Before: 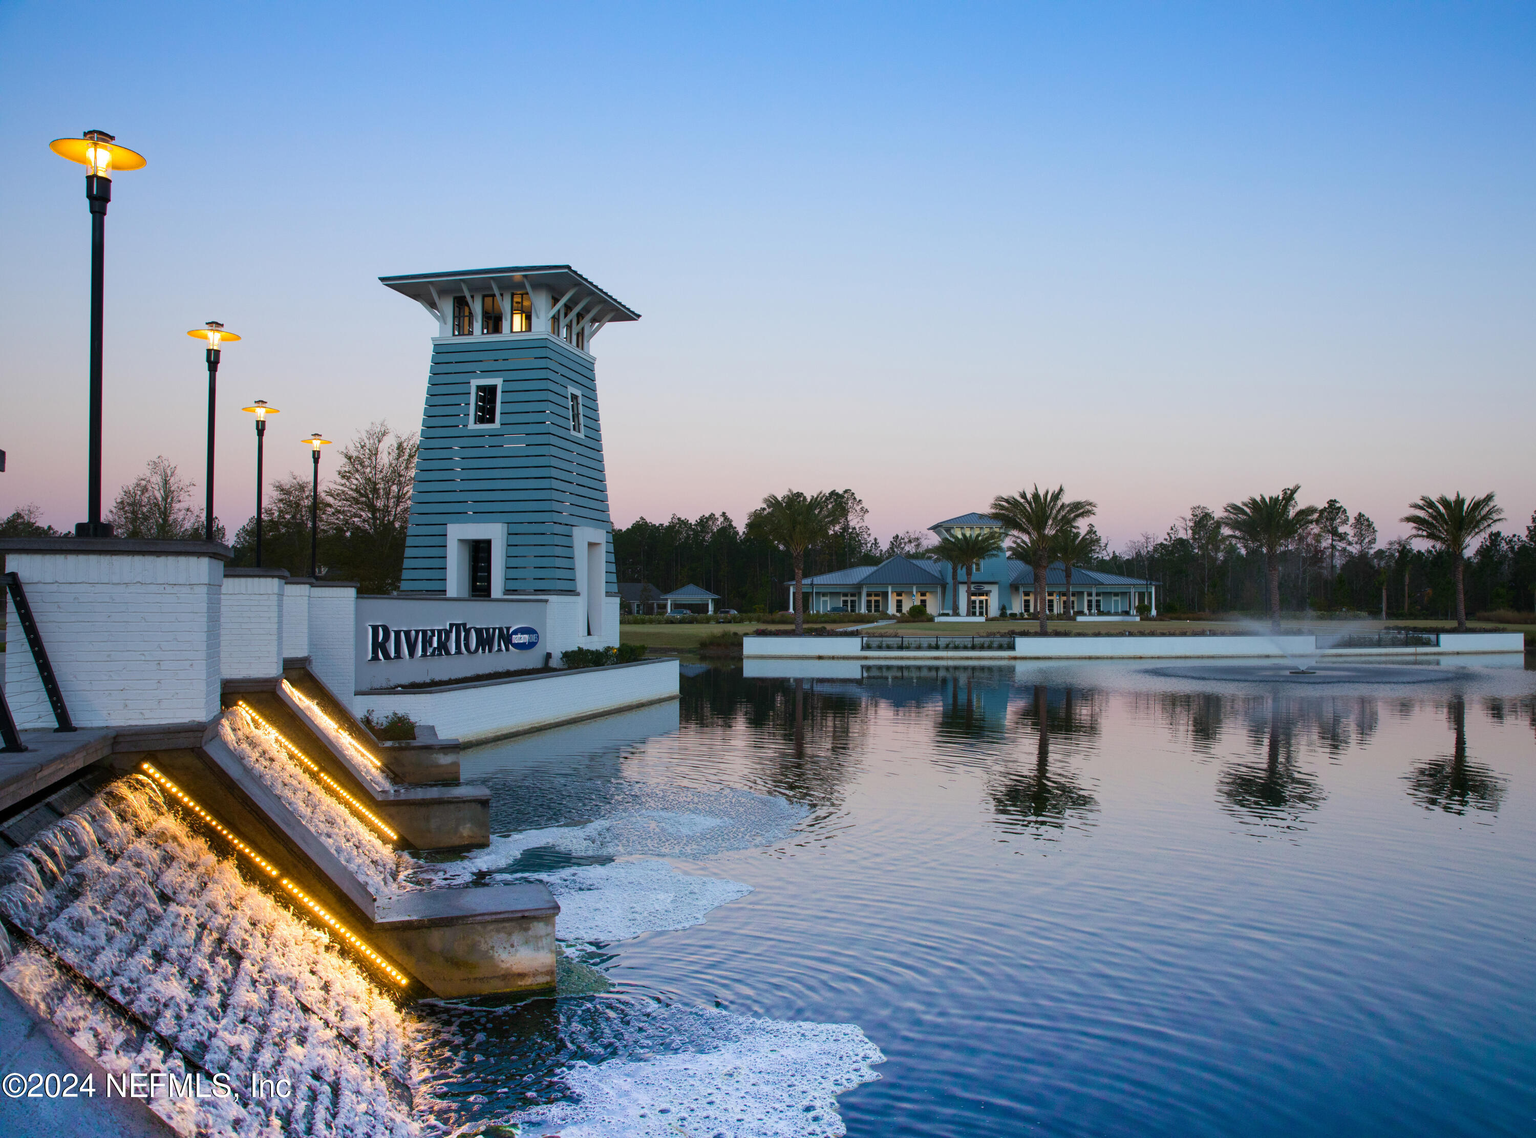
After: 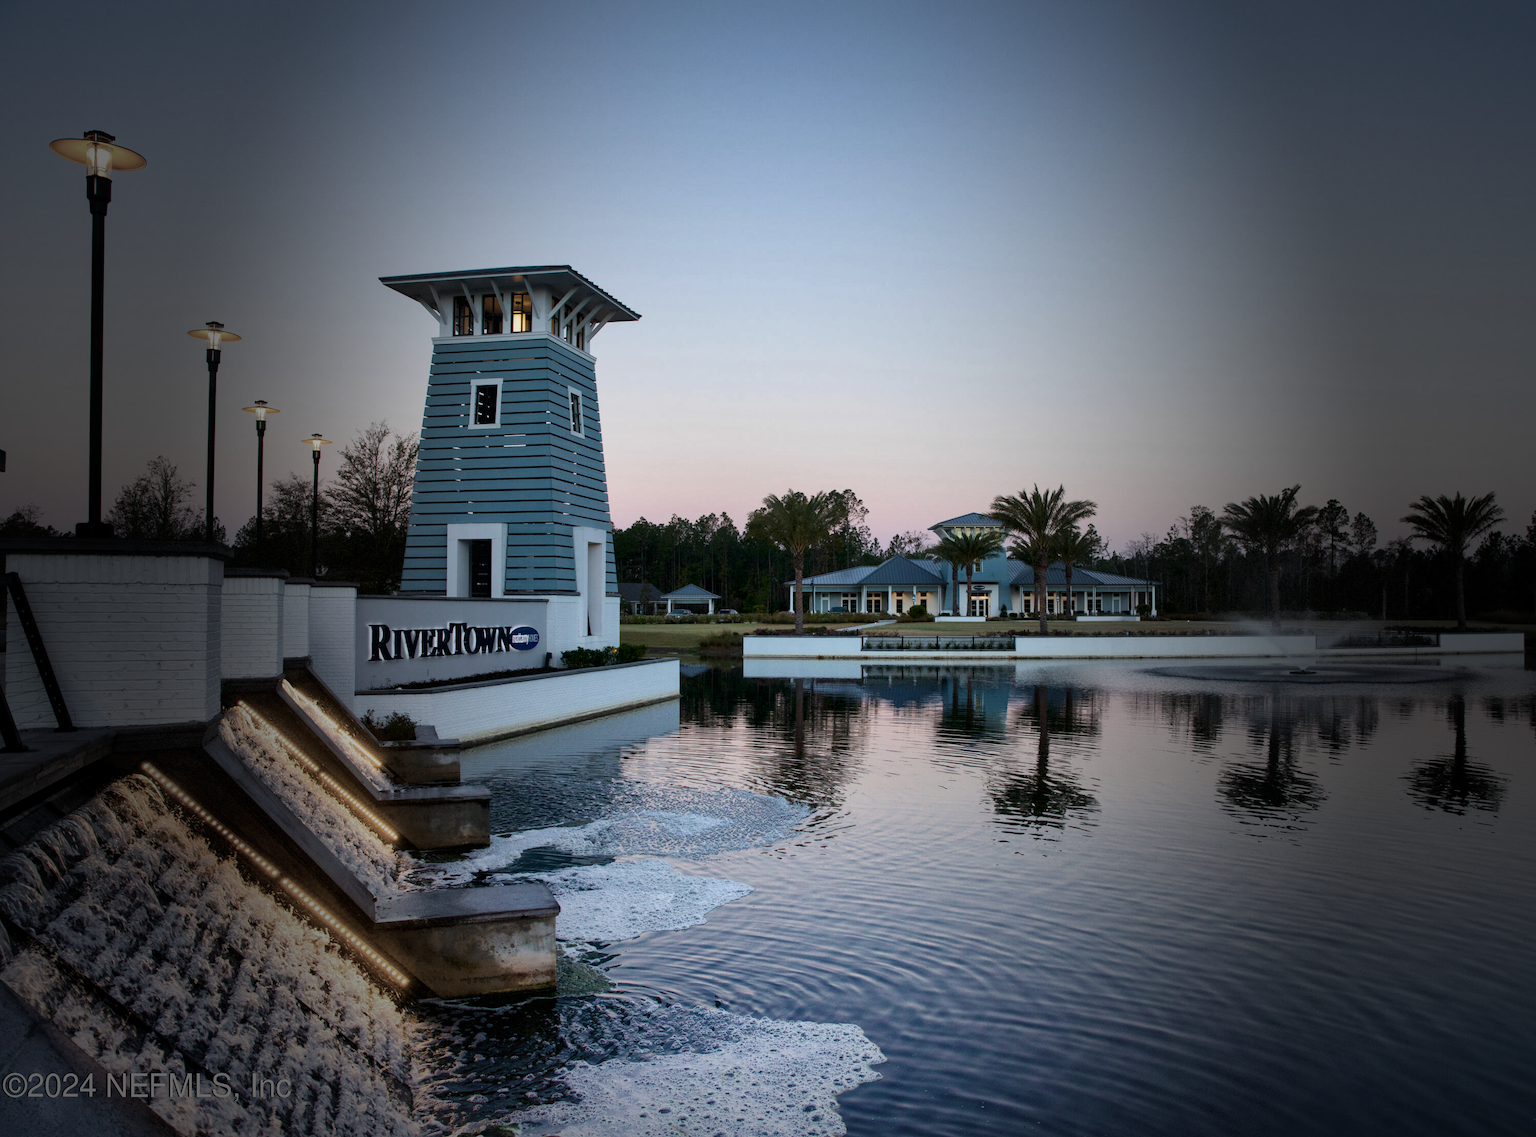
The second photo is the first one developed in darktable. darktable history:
local contrast: mode bilateral grid, contrast 99, coarseness 100, detail 165%, midtone range 0.2
contrast brightness saturation: contrast 0.014, saturation -0.054
vignetting: fall-off start 16.53%, fall-off radius 100.09%, brightness -0.877, width/height ratio 0.717, dithering 8-bit output, unbound false
